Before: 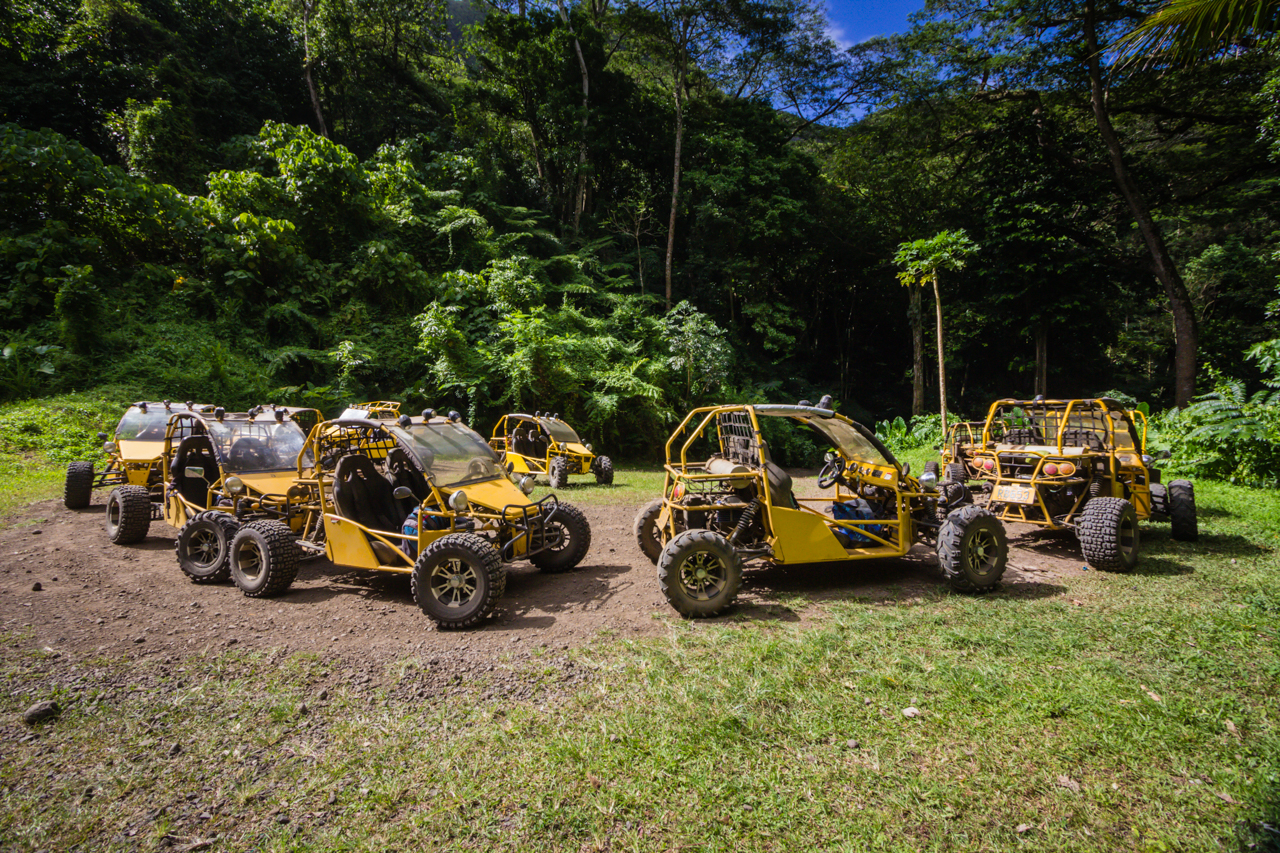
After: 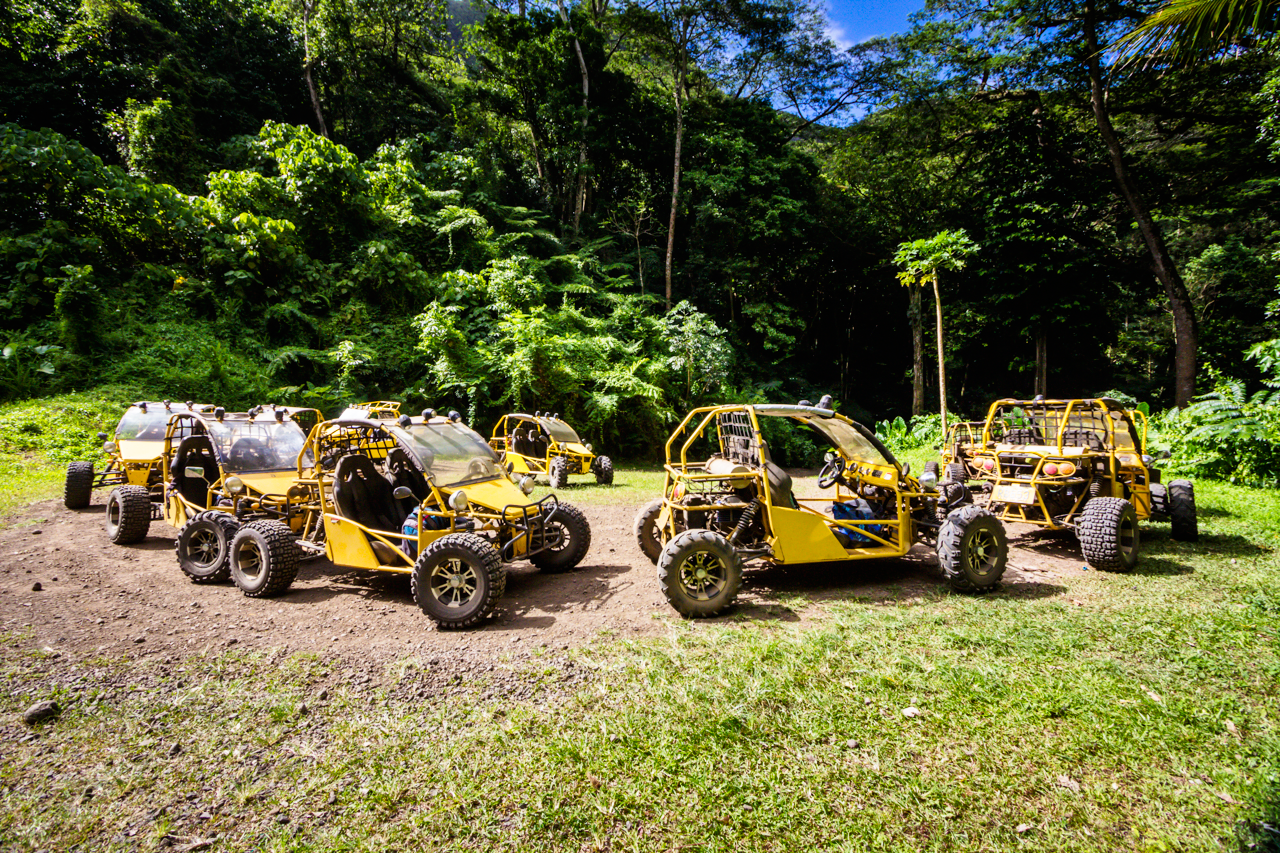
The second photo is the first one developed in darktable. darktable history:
shadows and highlights: shadows 24.53, highlights -77.1, soften with gaussian
base curve: curves: ch0 [(0, 0) (0.005, 0.002) (0.15, 0.3) (0.4, 0.7) (0.75, 0.95) (1, 1)], preserve colors none
